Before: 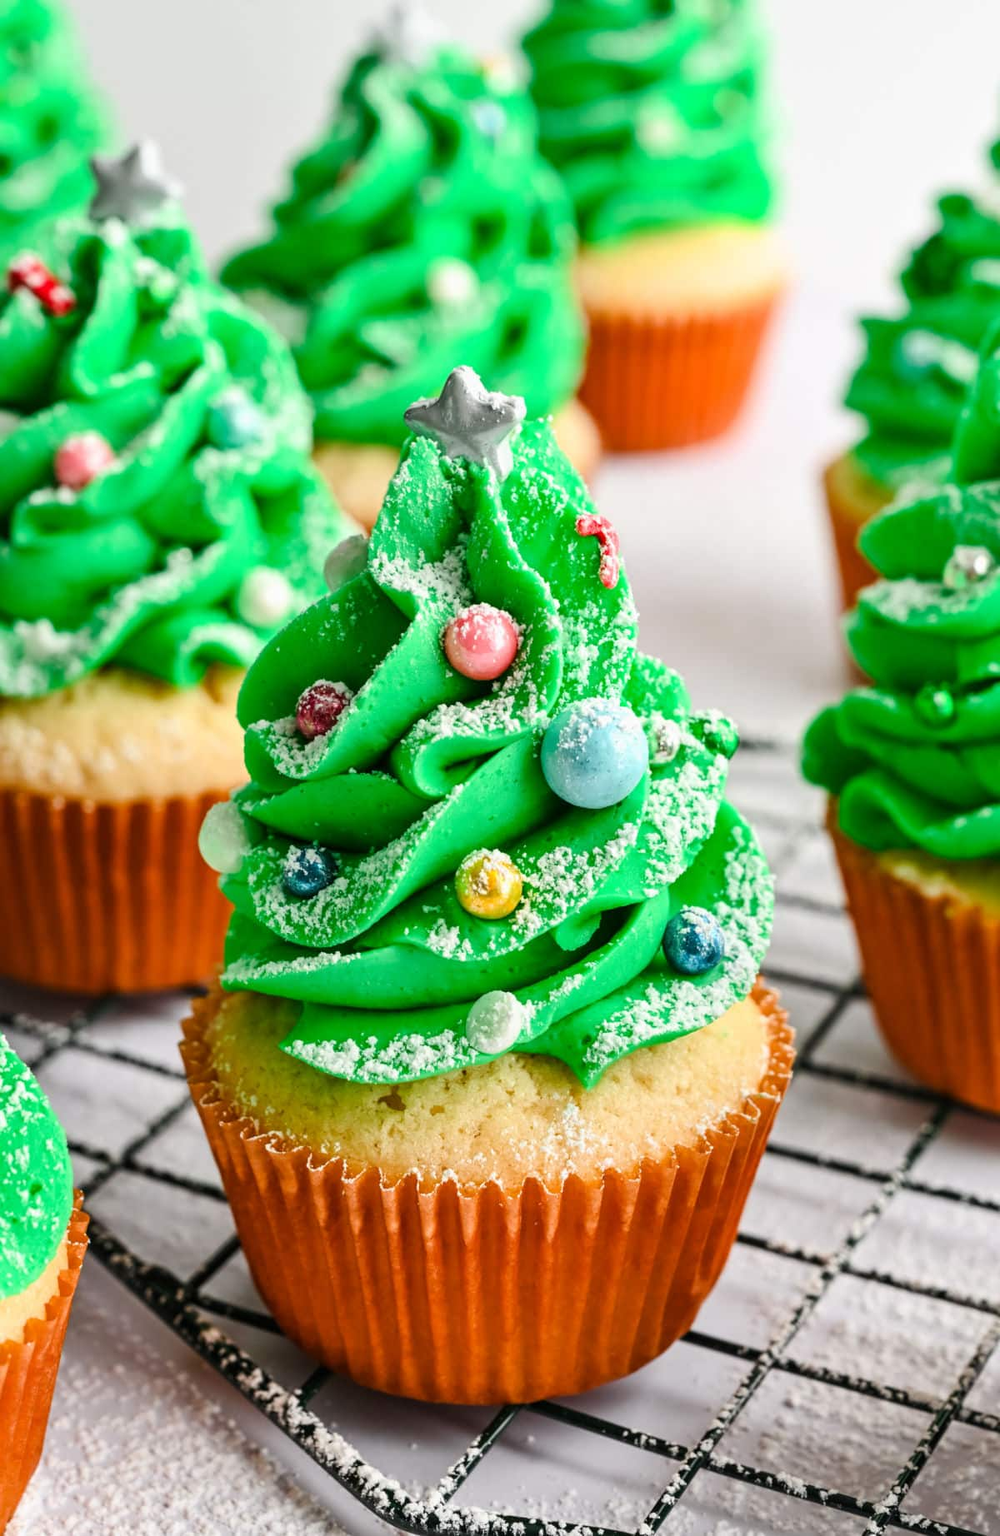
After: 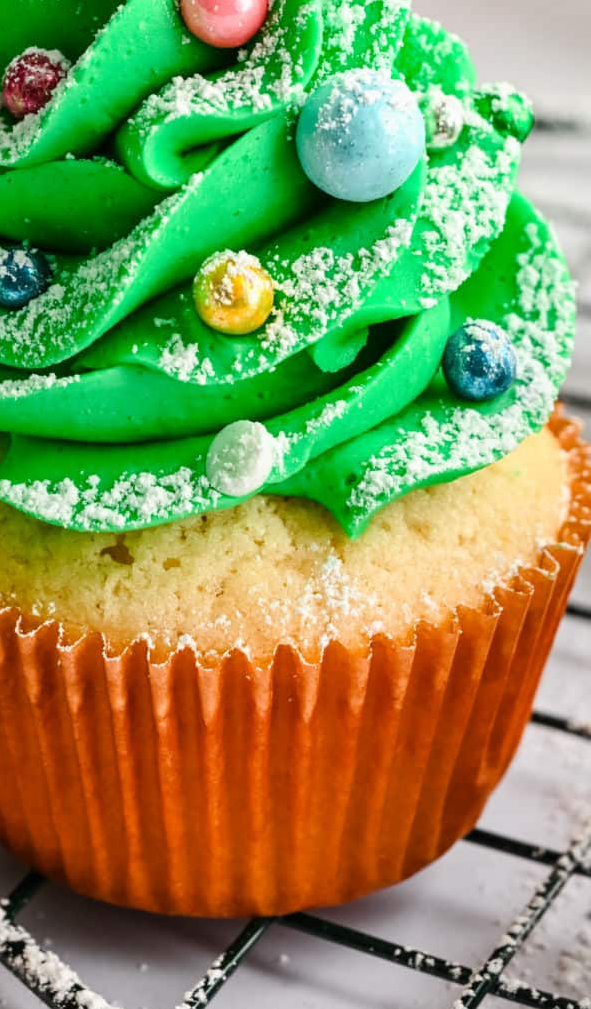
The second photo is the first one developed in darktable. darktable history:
crop: left 29.5%, top 41.745%, right 21.198%, bottom 3.492%
